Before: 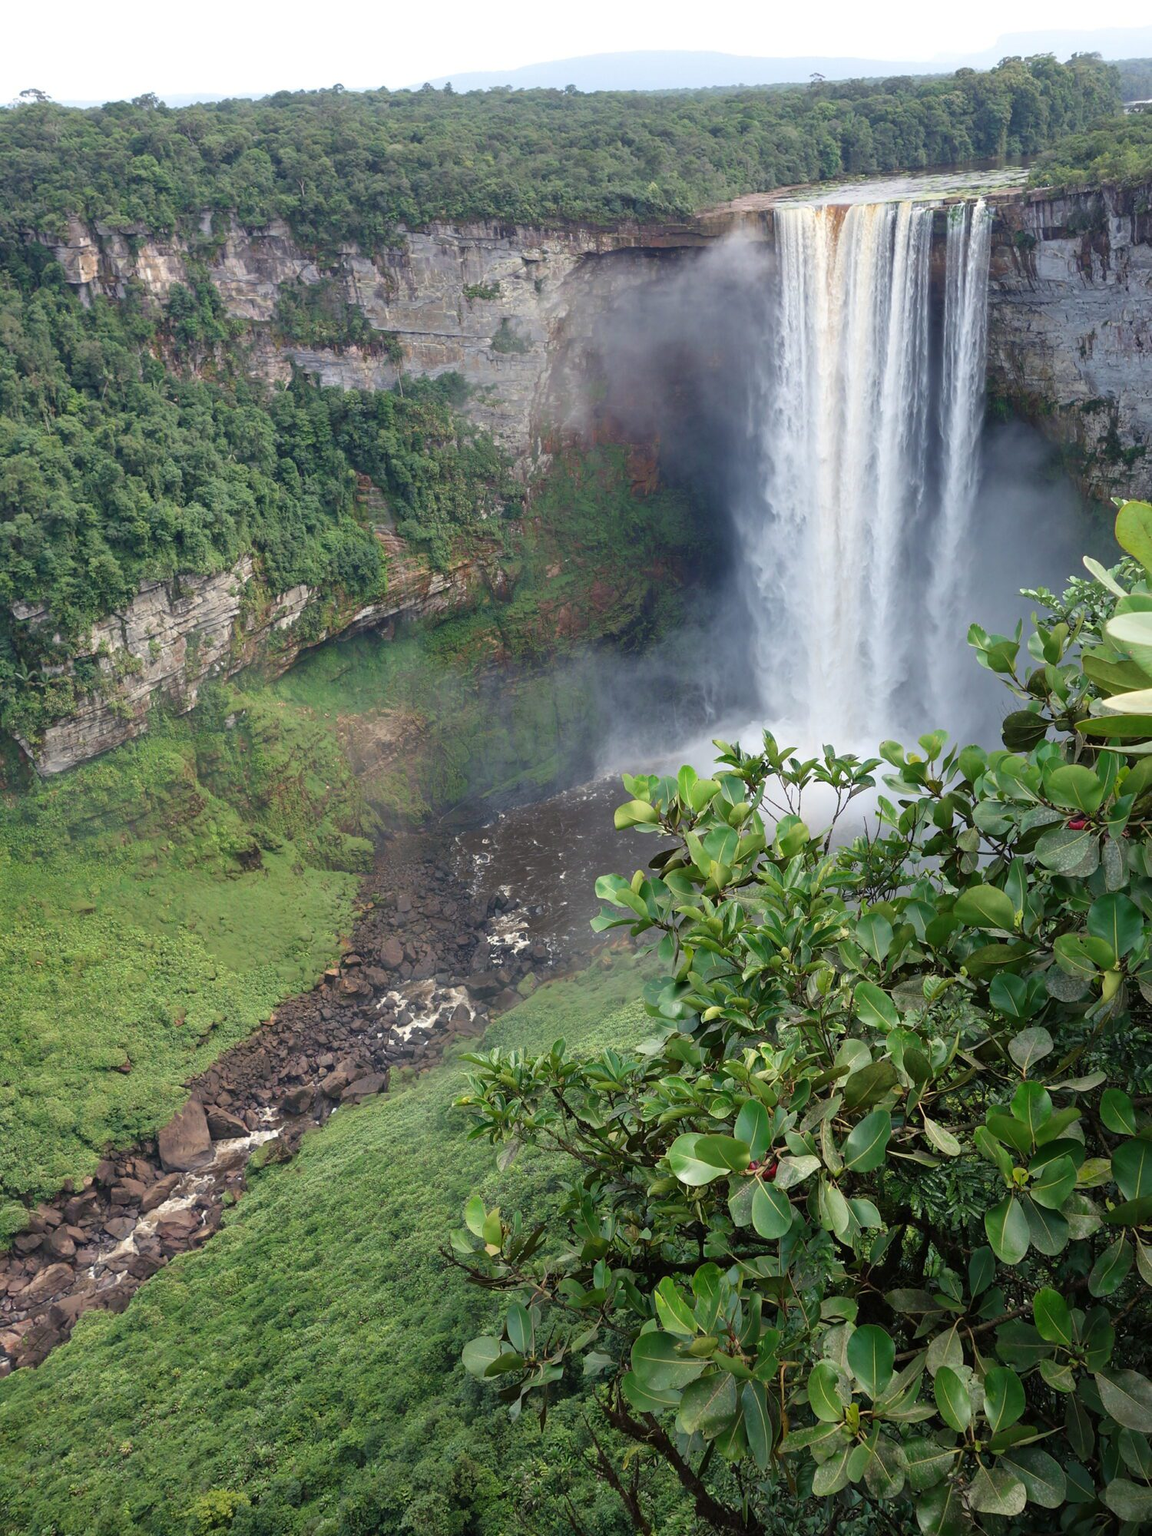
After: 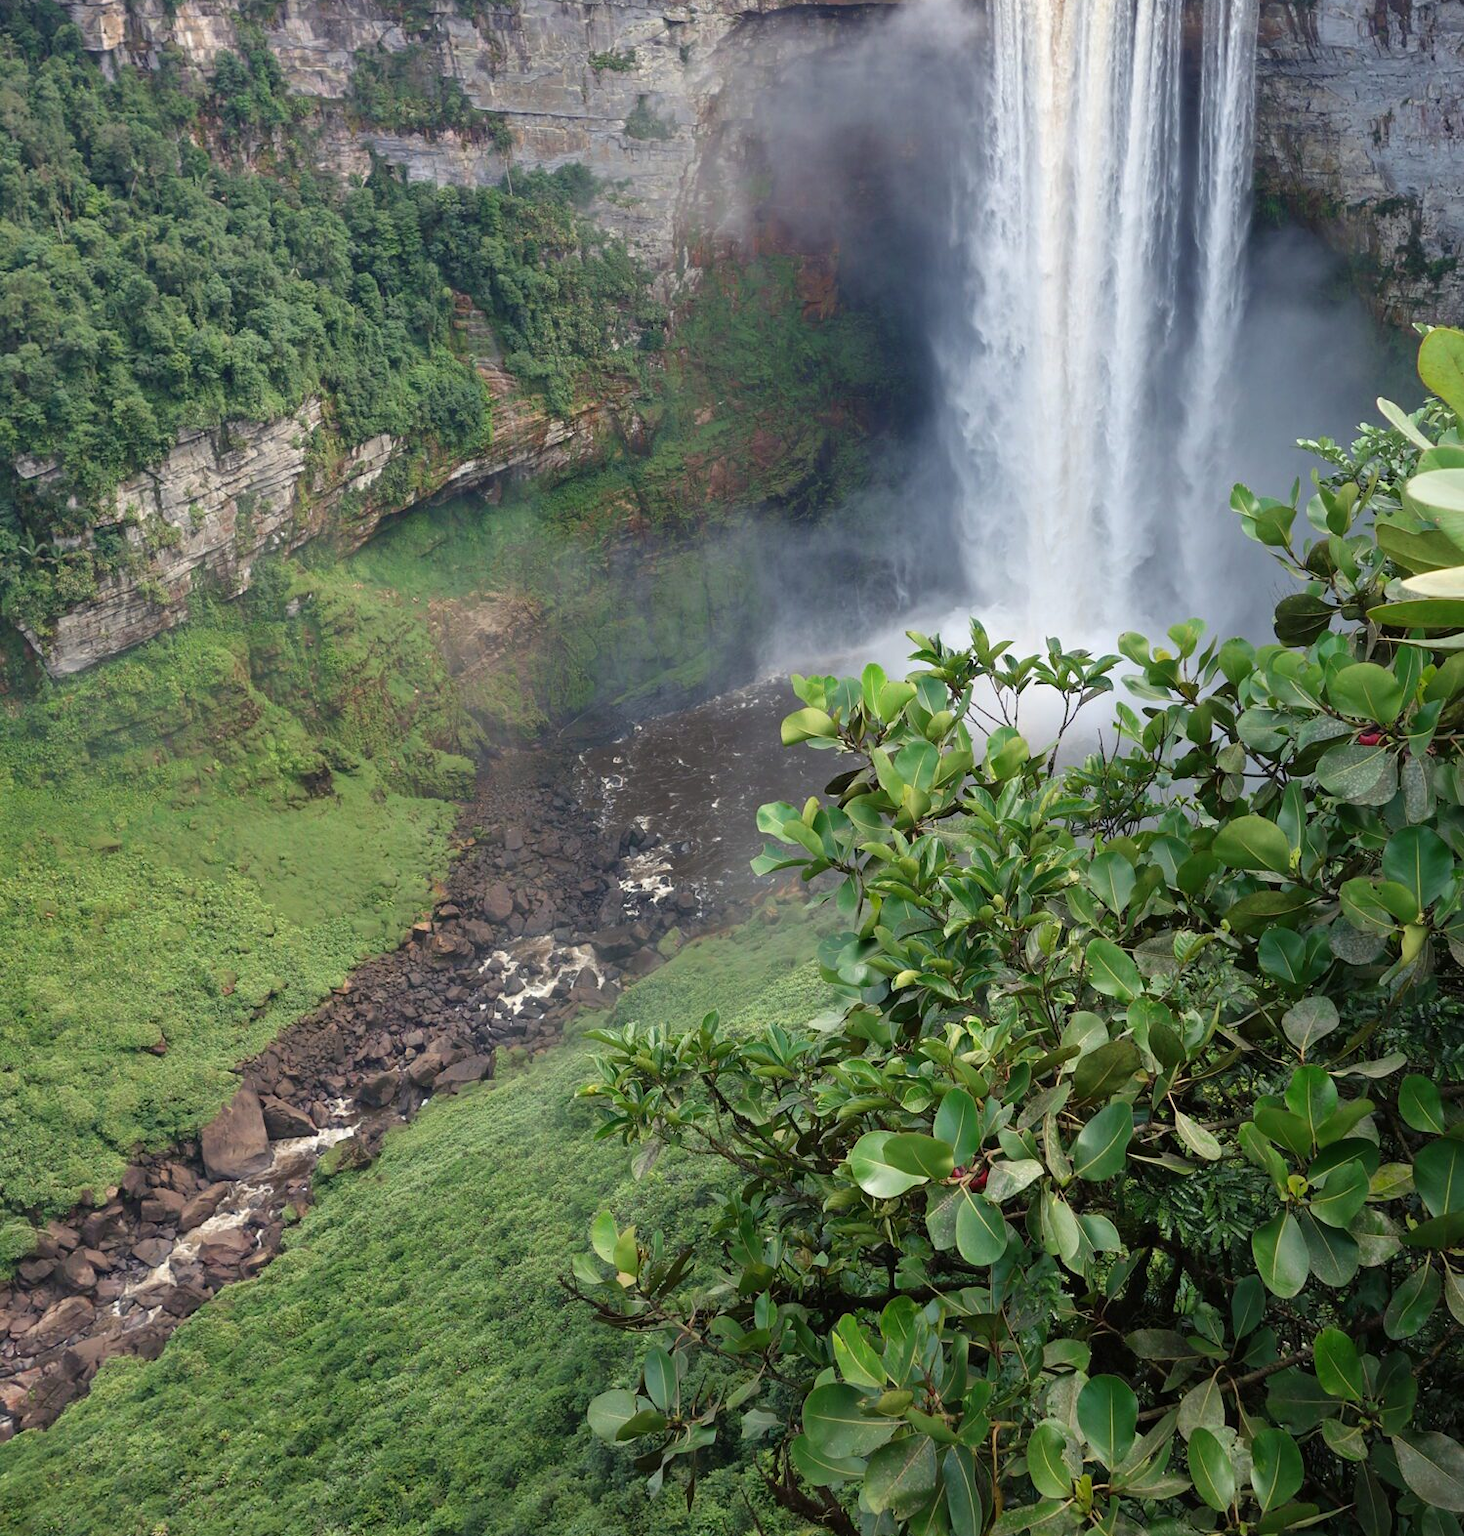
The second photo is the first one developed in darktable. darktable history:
crop and rotate: top 15.869%, bottom 5.45%
